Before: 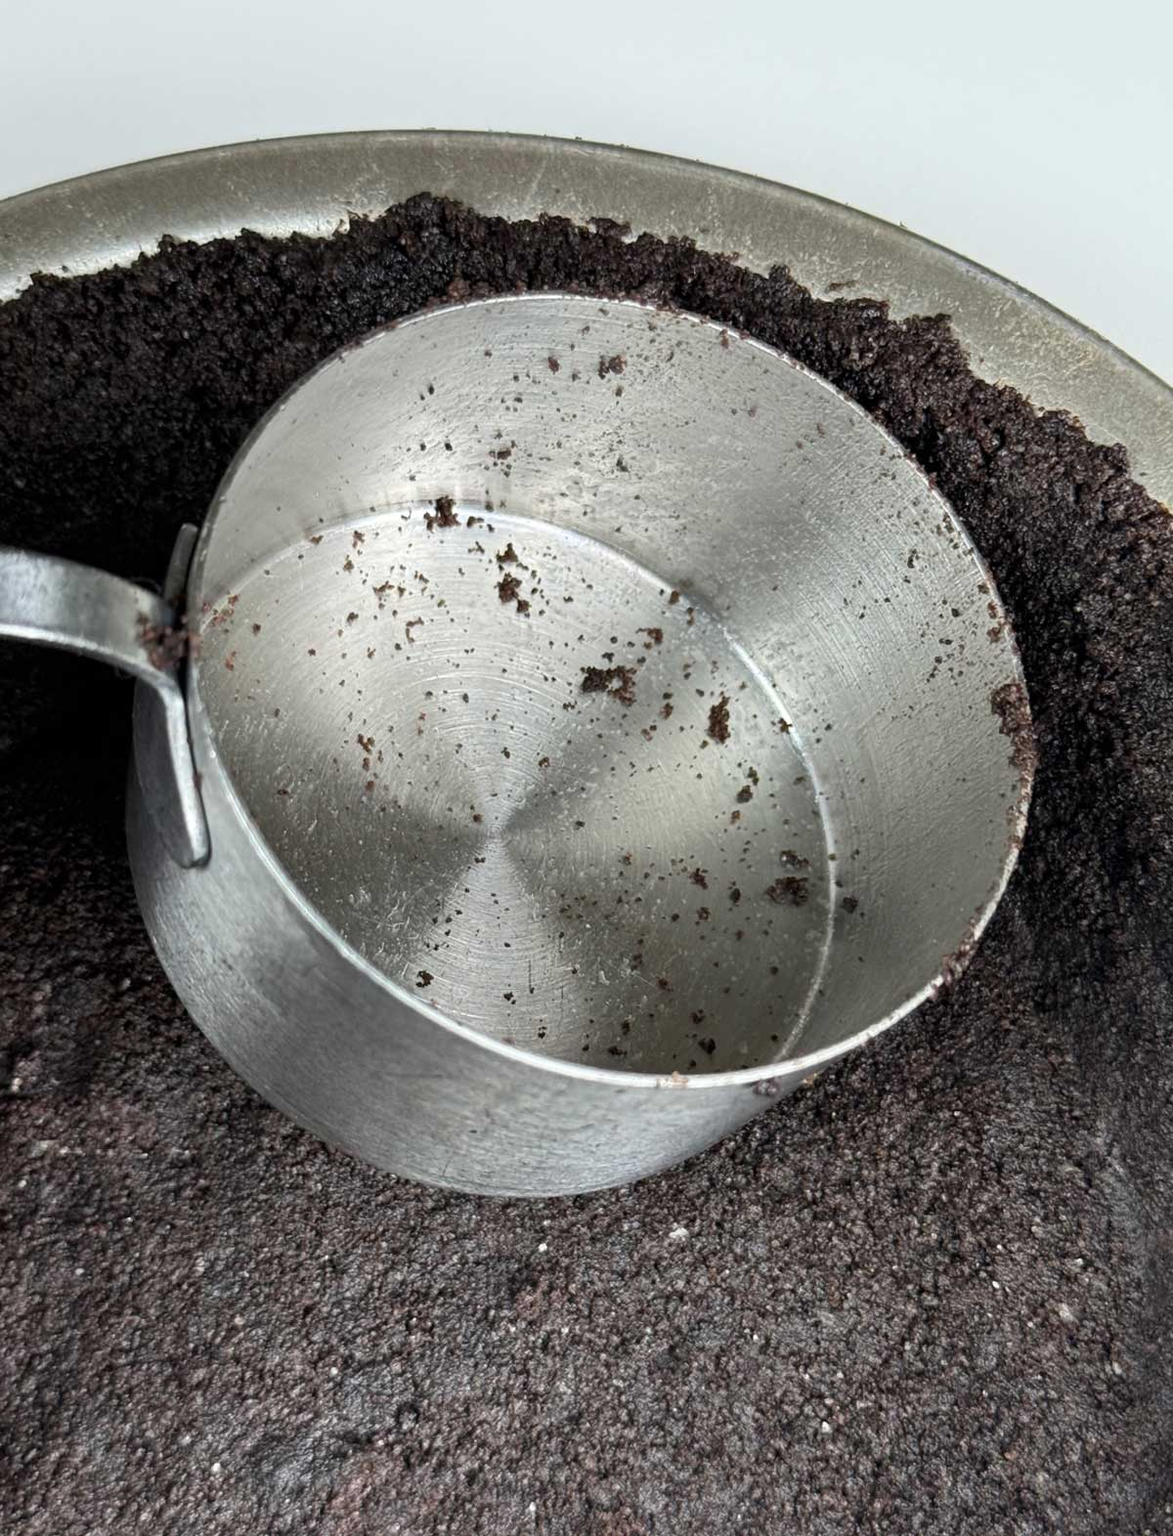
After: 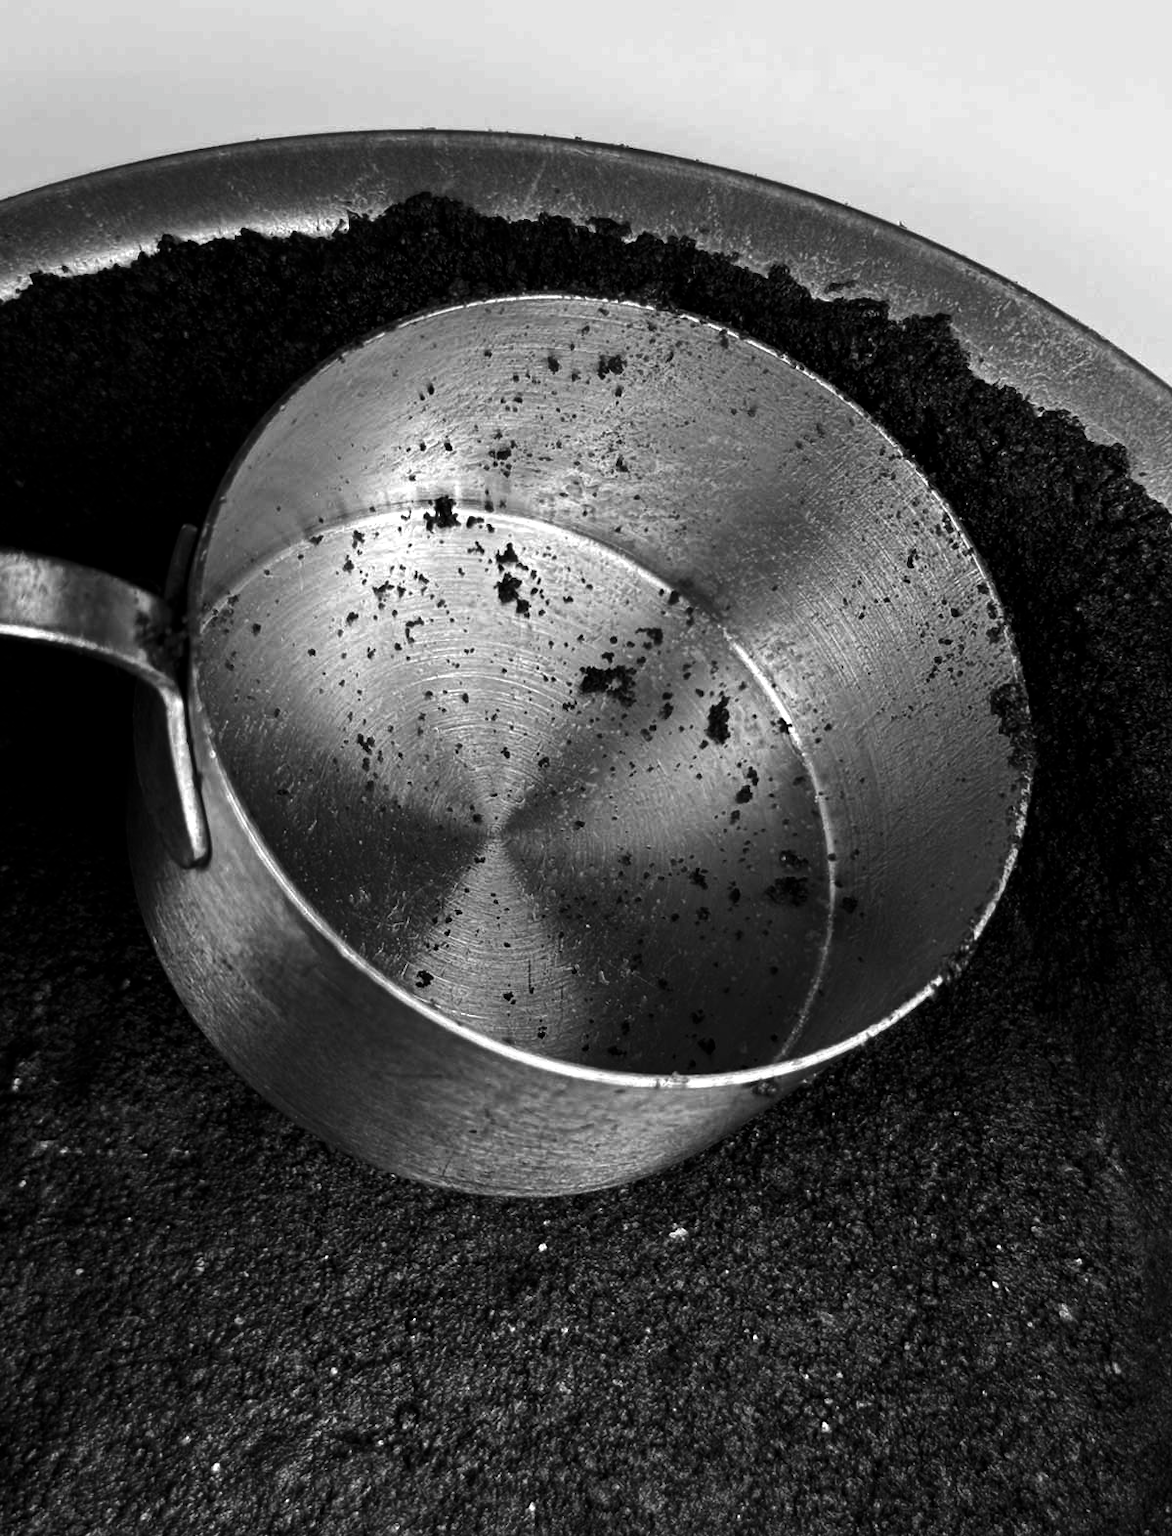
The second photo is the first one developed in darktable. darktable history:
exposure: exposure 0.203 EV, compensate highlight preservation false
contrast brightness saturation: contrast -0.033, brightness -0.596, saturation -0.985
